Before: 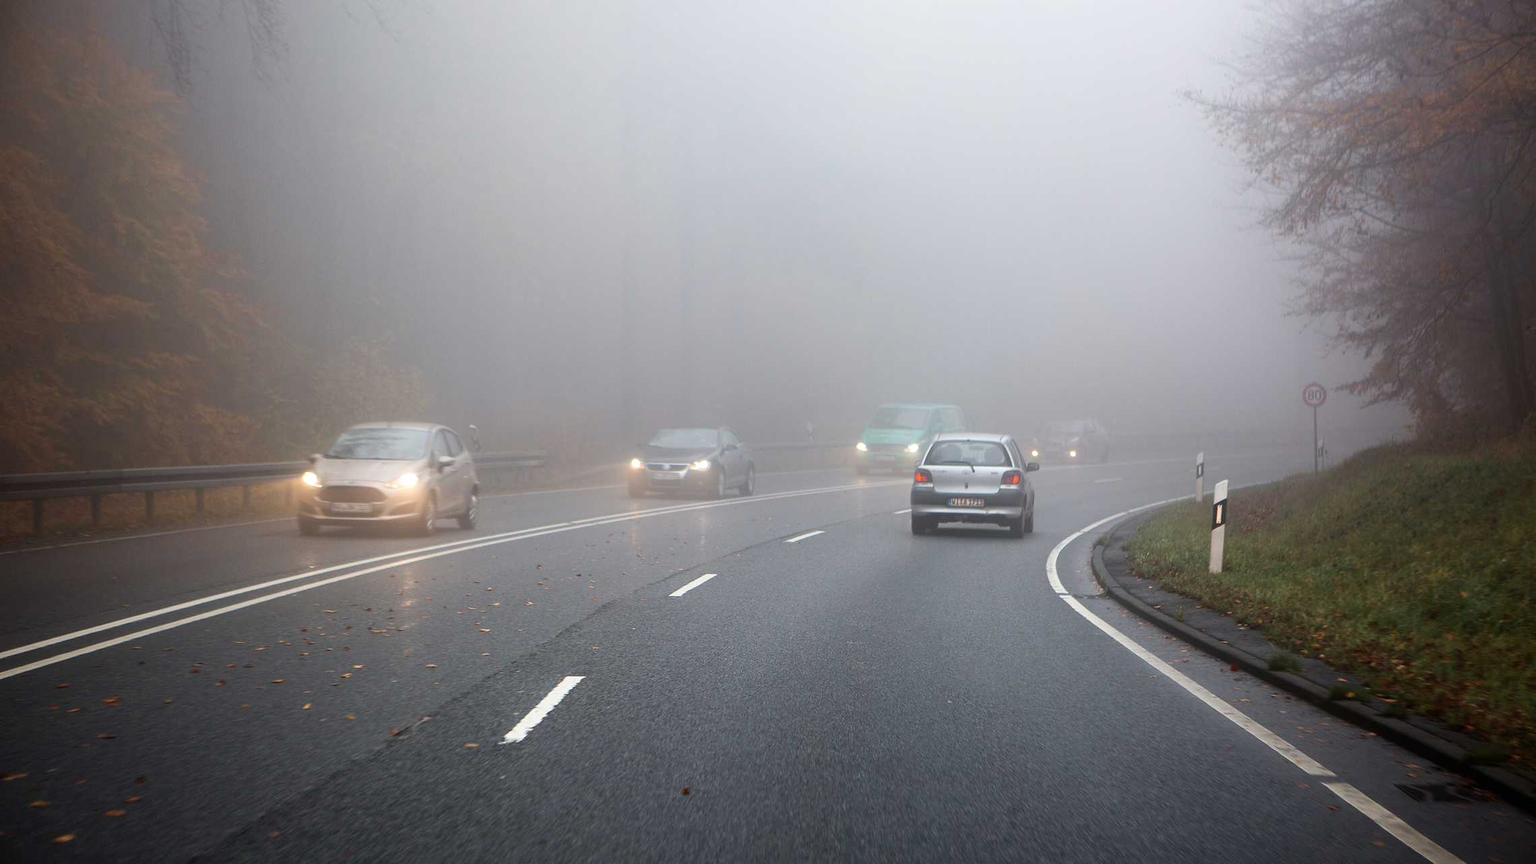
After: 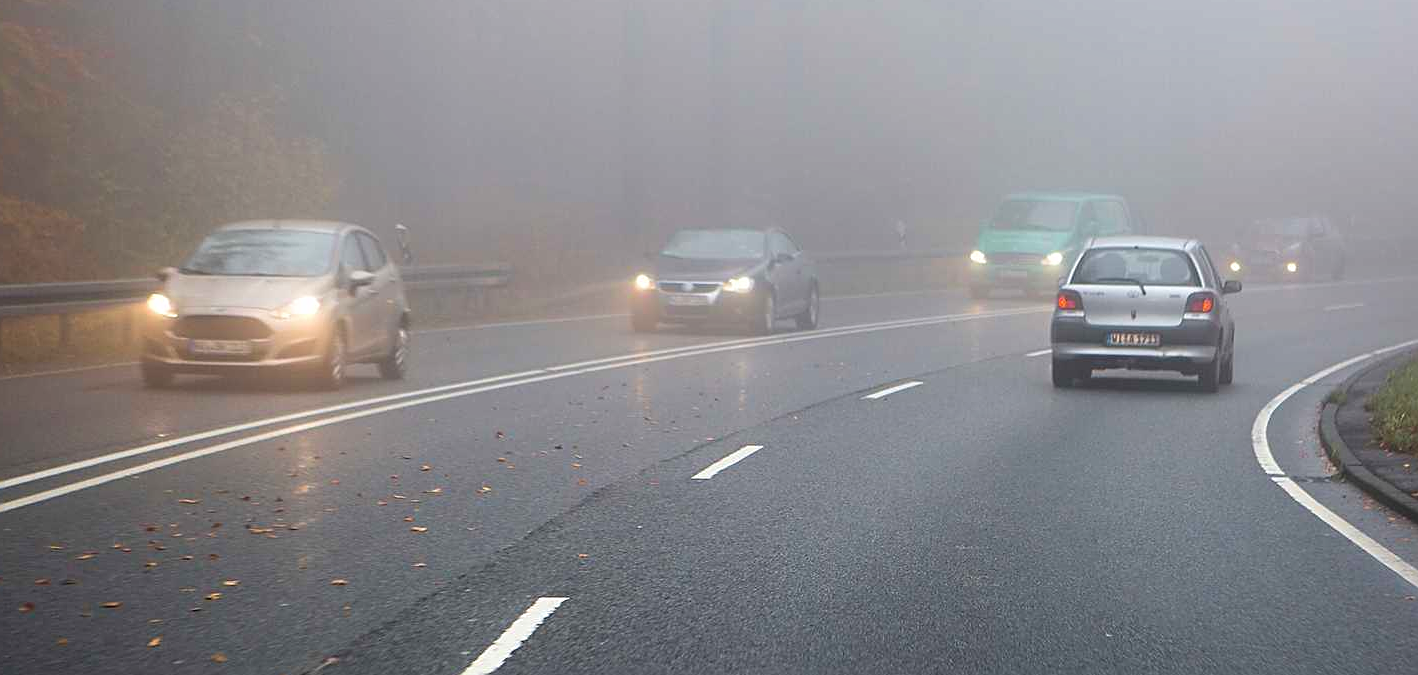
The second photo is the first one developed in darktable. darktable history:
crop: left 13.213%, top 31.681%, right 24.569%, bottom 15.63%
sharpen: amount 0.489
shadows and highlights: shadows 32.35, highlights -32.57, soften with gaussian
velvia: on, module defaults
